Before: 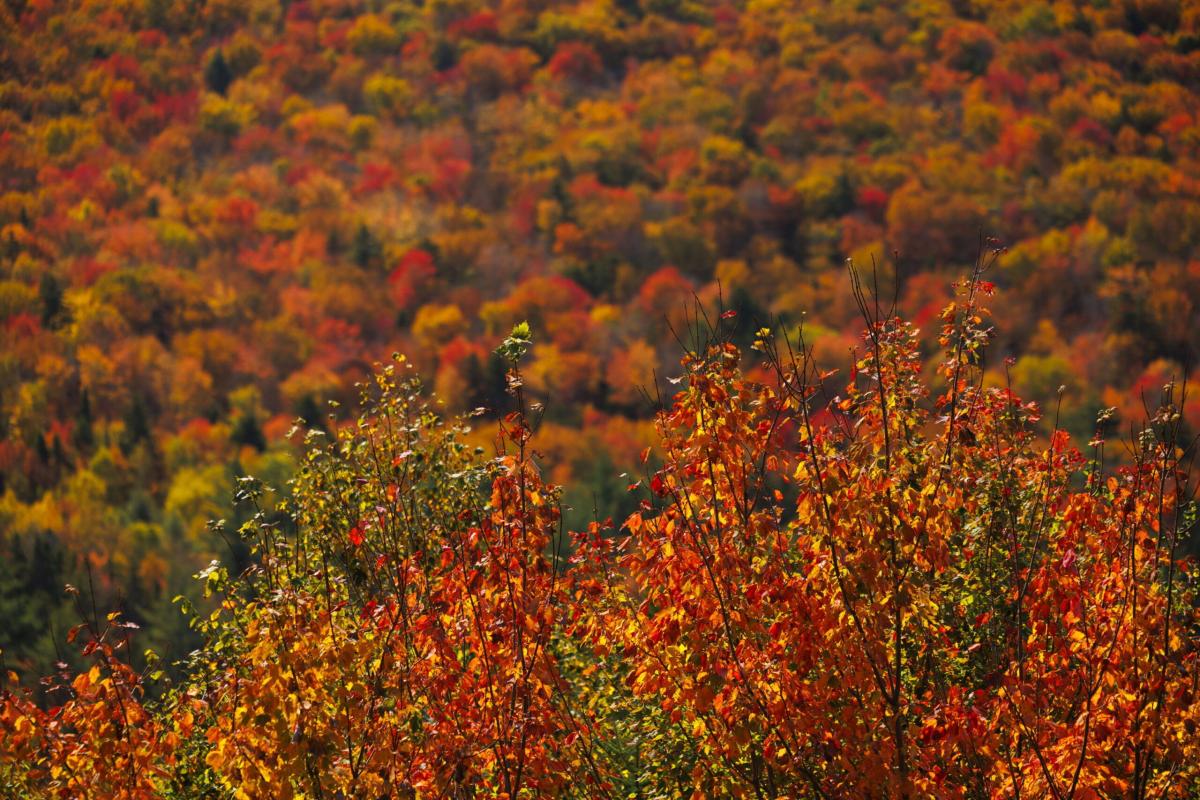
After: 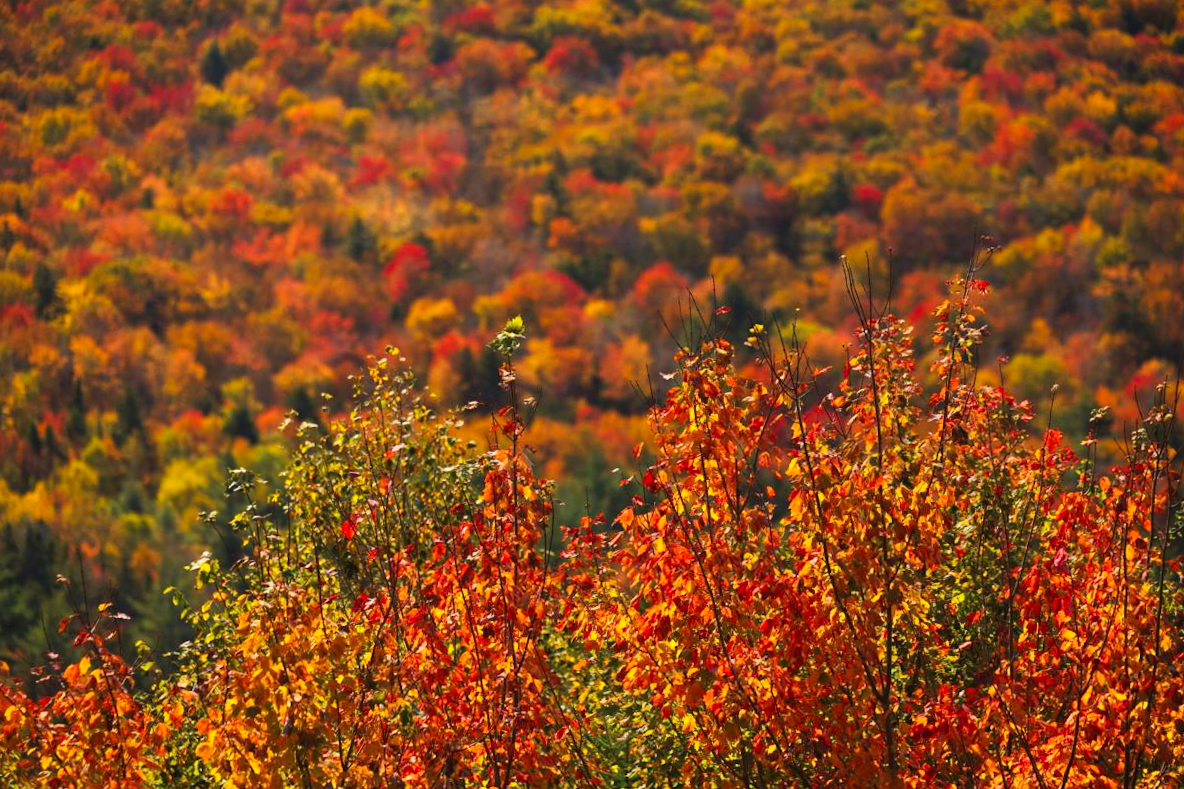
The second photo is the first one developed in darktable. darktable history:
tone equalizer: on, module defaults
crop and rotate: angle -0.5°
contrast brightness saturation: contrast 0.2, brightness 0.16, saturation 0.22
